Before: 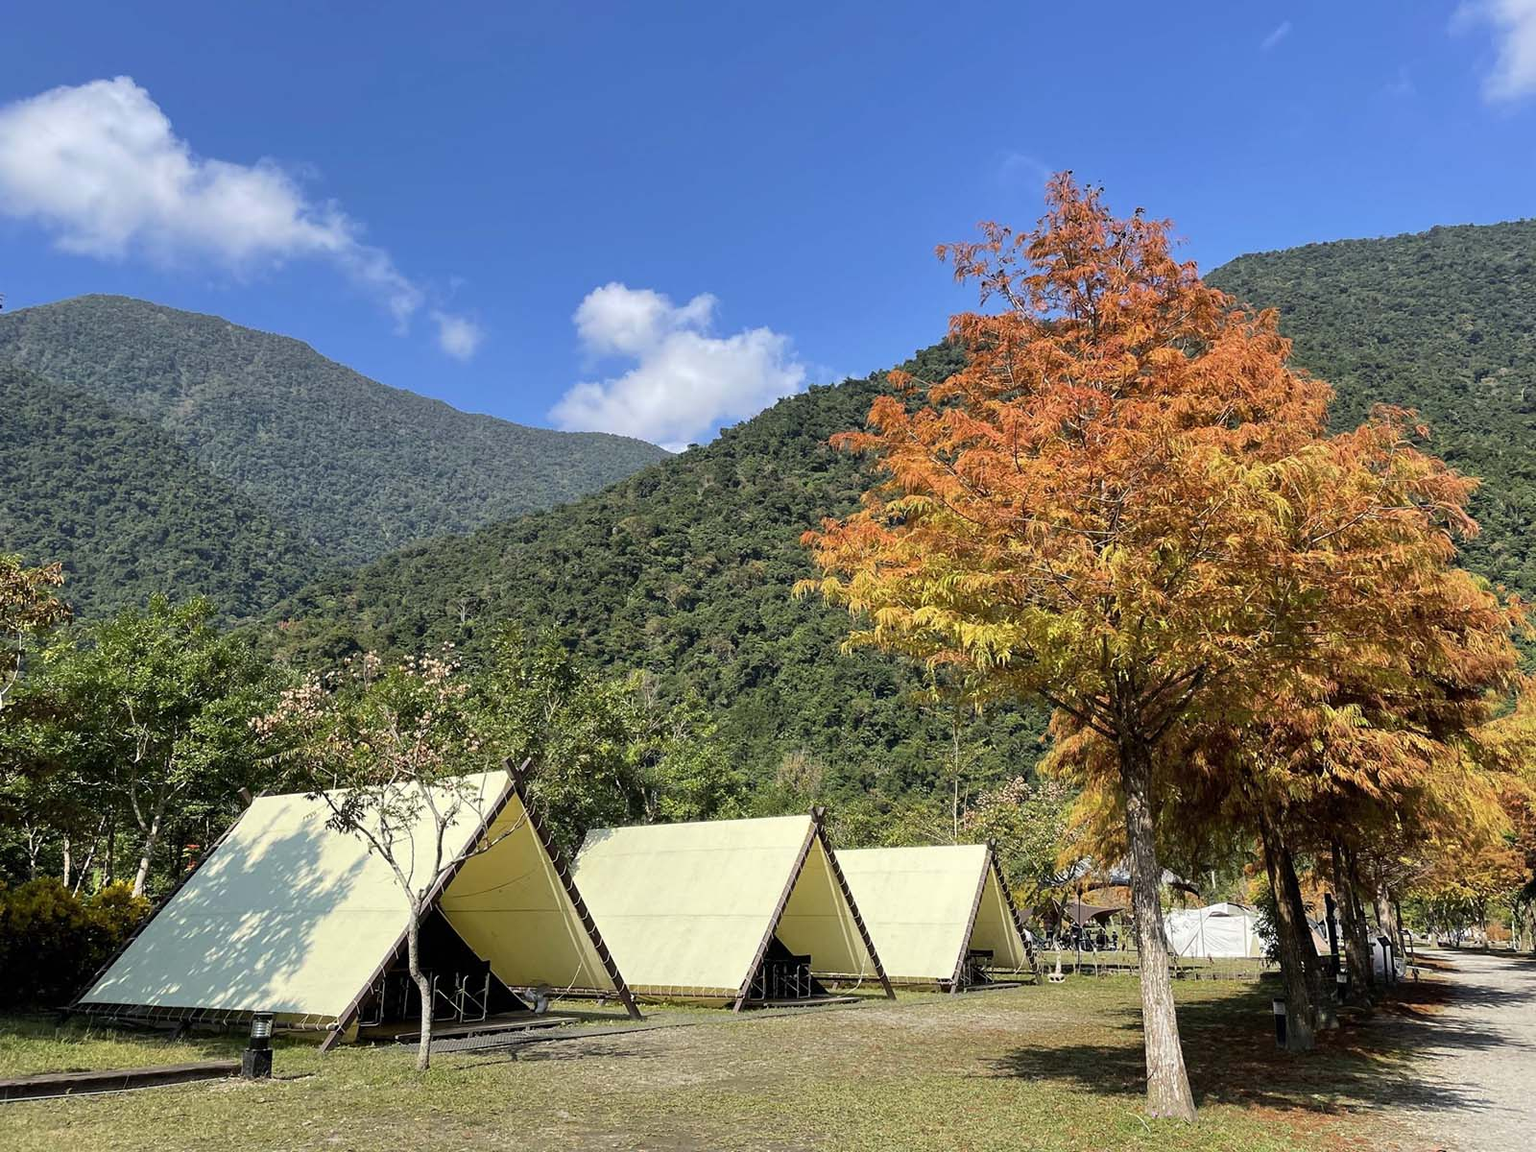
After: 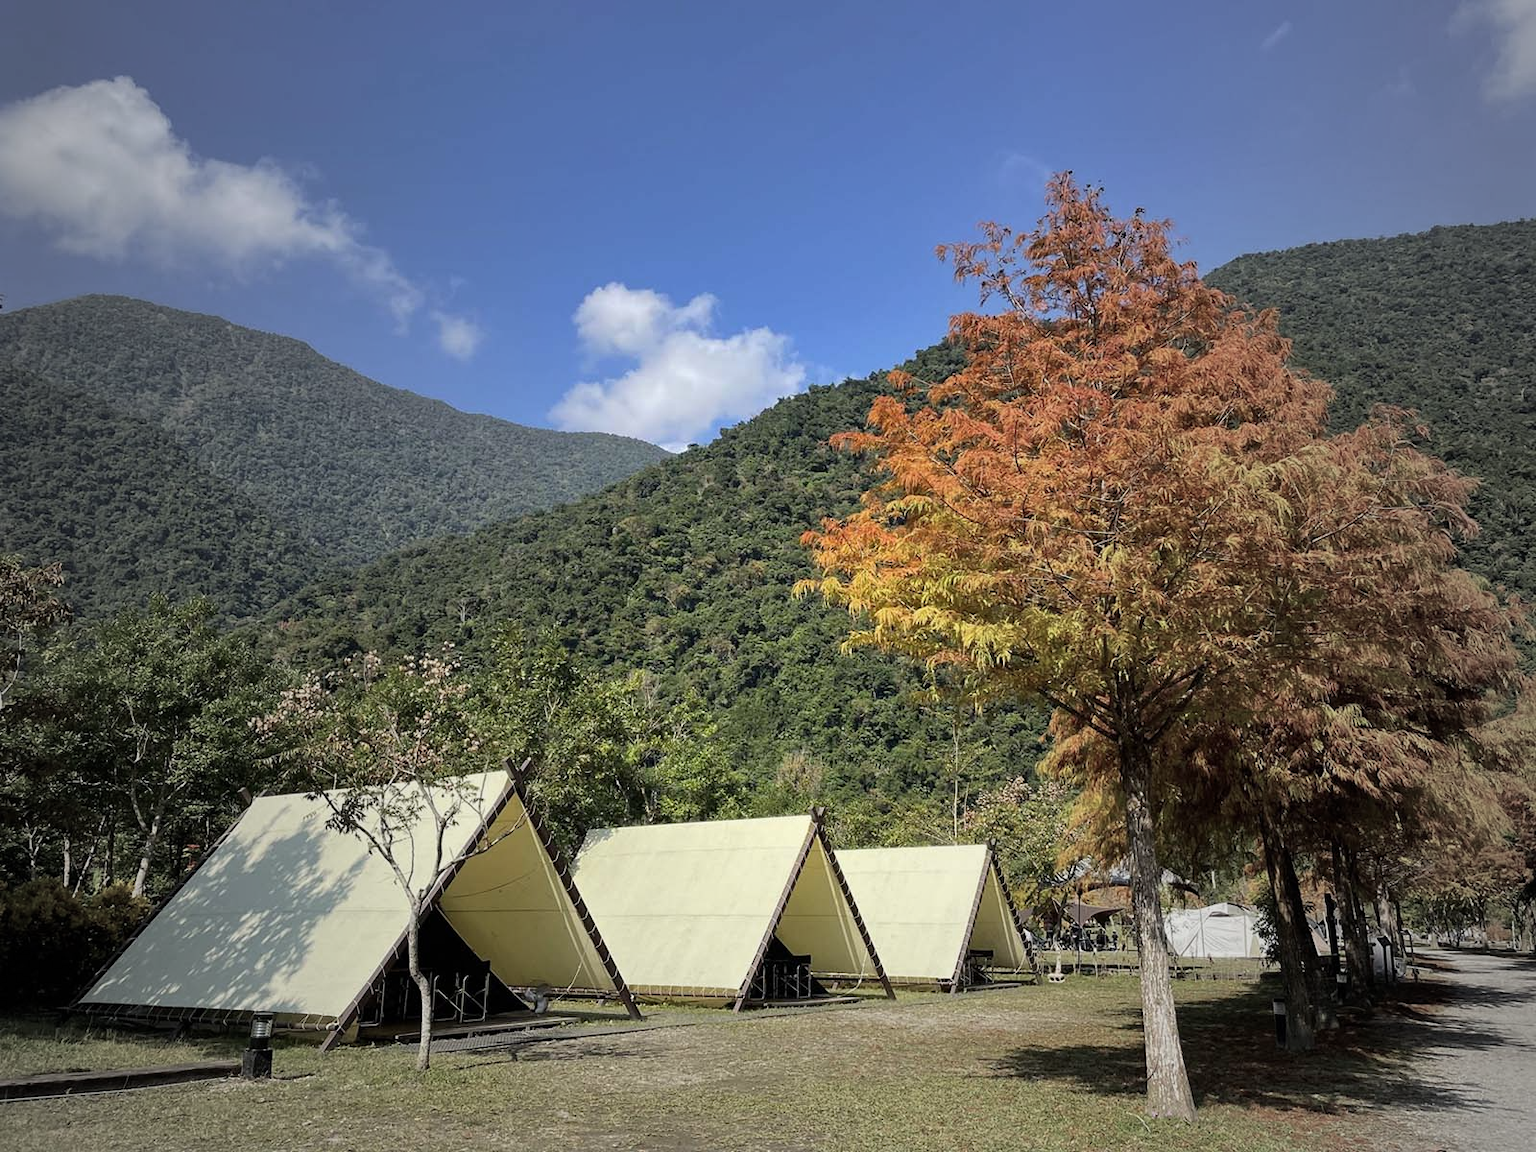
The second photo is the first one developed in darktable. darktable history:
vignetting: fall-off start 18.24%, fall-off radius 136.92%, width/height ratio 0.617, shape 0.582, unbound false
